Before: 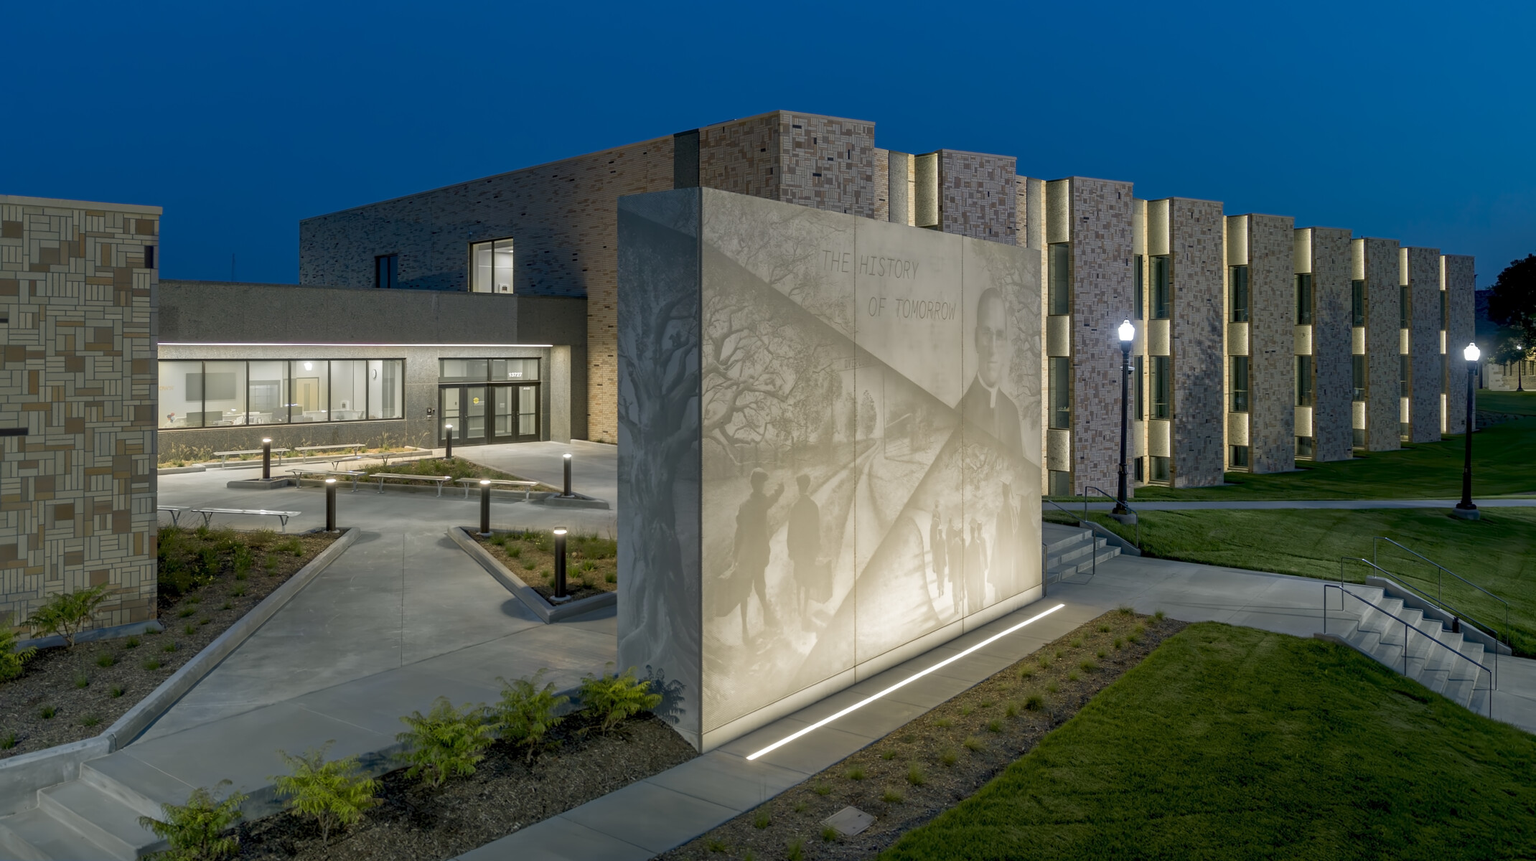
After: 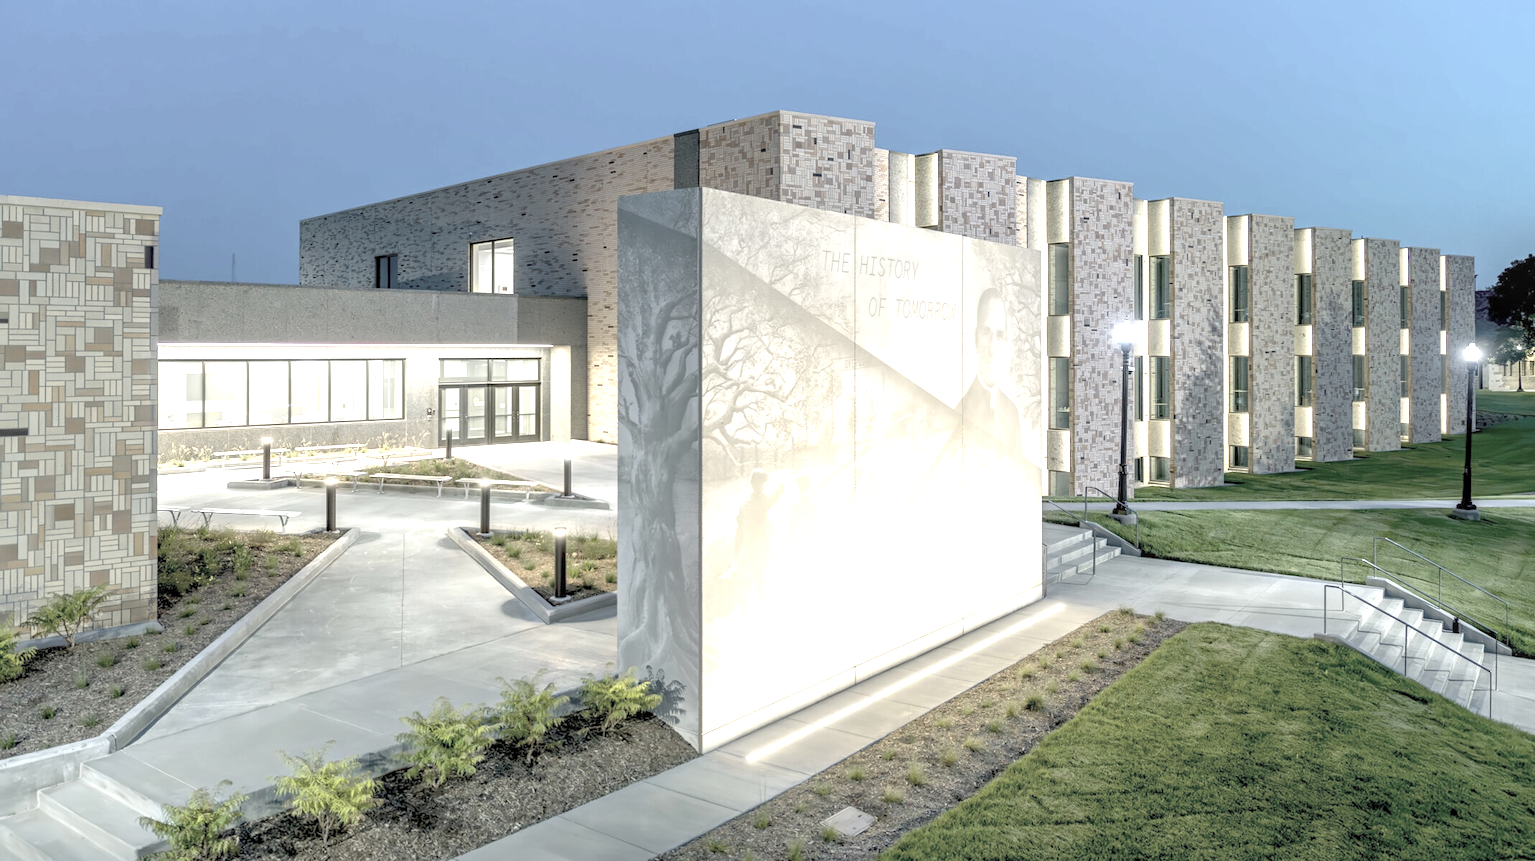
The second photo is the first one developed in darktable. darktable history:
color zones: curves: ch0 [(0, 0.553) (0.123, 0.58) (0.23, 0.419) (0.468, 0.155) (0.605, 0.132) (0.723, 0.063) (0.833, 0.172) (0.921, 0.468)]; ch1 [(0.025, 0.645) (0.229, 0.584) (0.326, 0.551) (0.537, 0.446) (0.599, 0.911) (0.708, 1) (0.805, 0.944)]; ch2 [(0.086, 0.468) (0.254, 0.464) (0.638, 0.564) (0.702, 0.592) (0.768, 0.564)], mix -120.61%
exposure: black level correction 0, exposure 1.702 EV, compensate exposure bias true, compensate highlight preservation false
contrast brightness saturation: brightness 0.187, saturation -0.506
local contrast: on, module defaults
